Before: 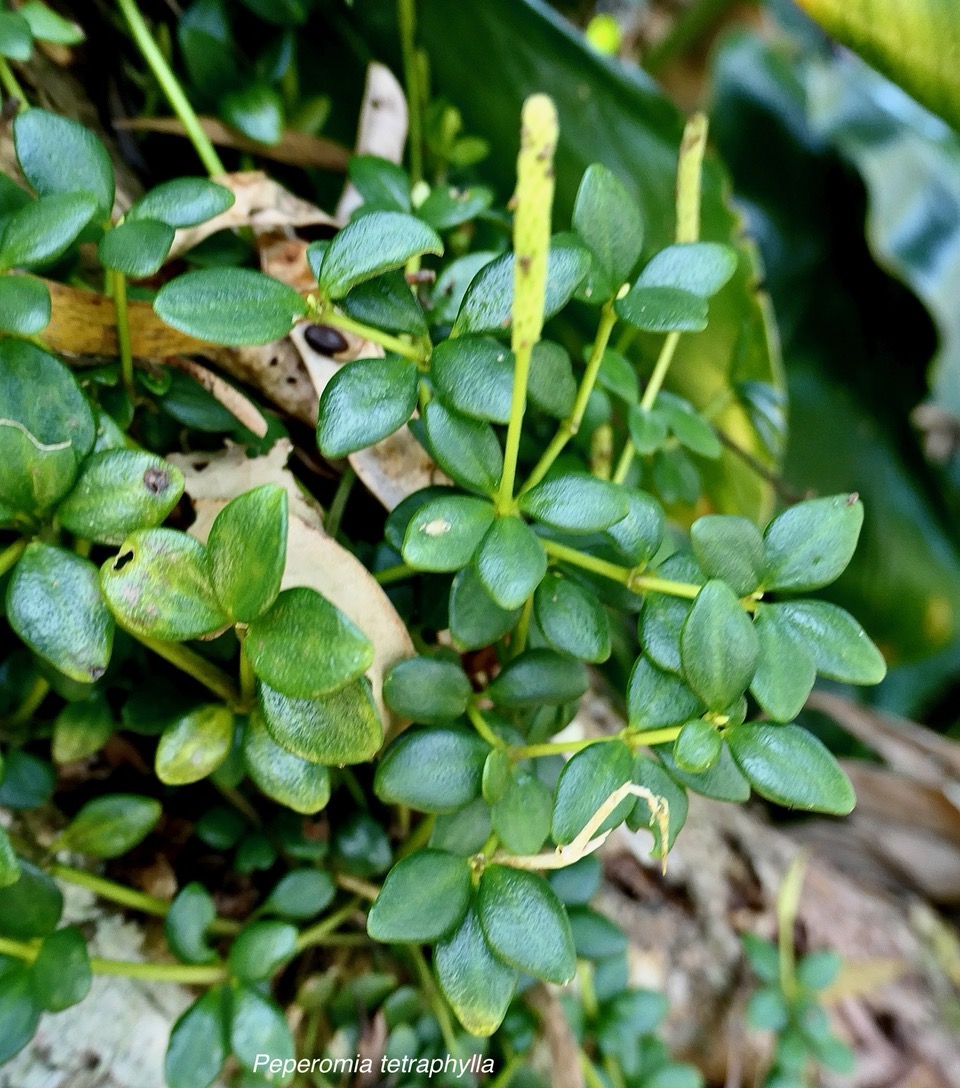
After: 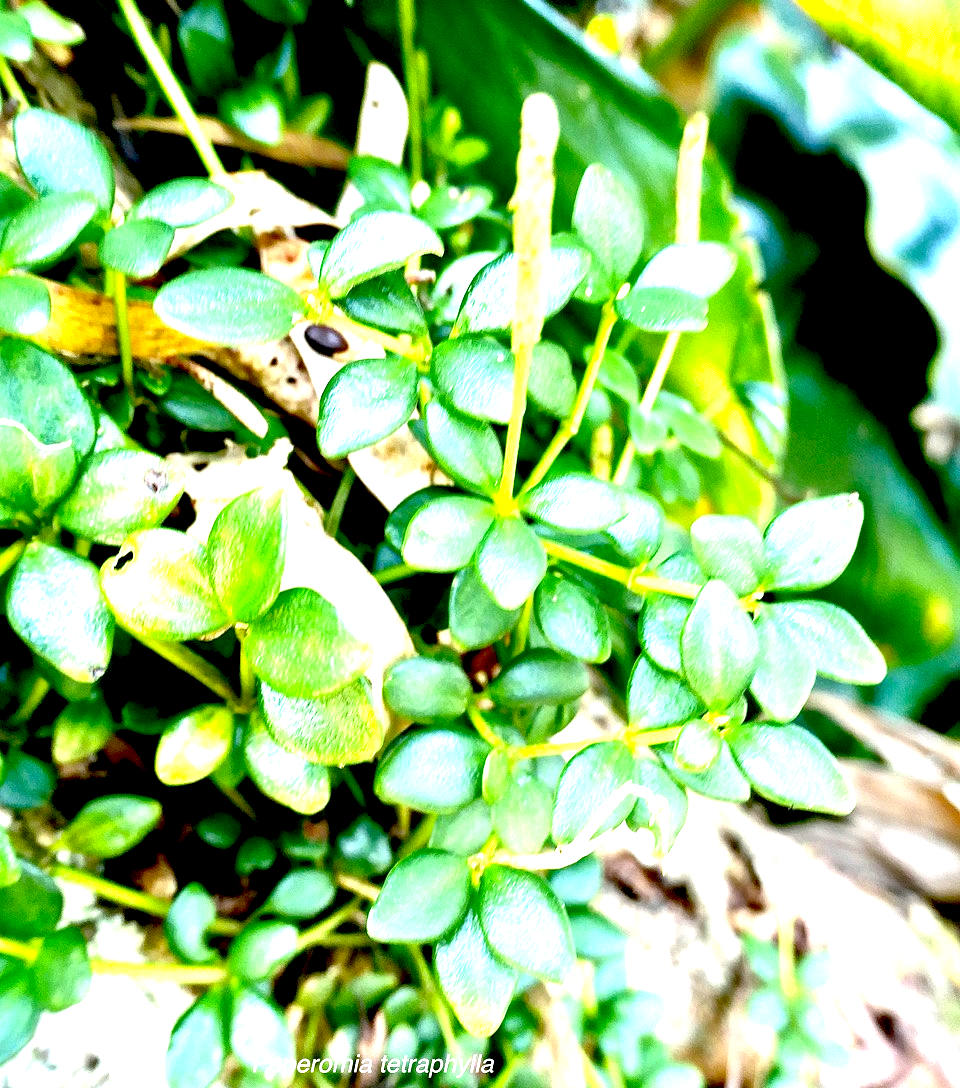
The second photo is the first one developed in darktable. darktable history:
exposure: black level correction 0.006, exposure 2.064 EV, compensate highlight preservation false
